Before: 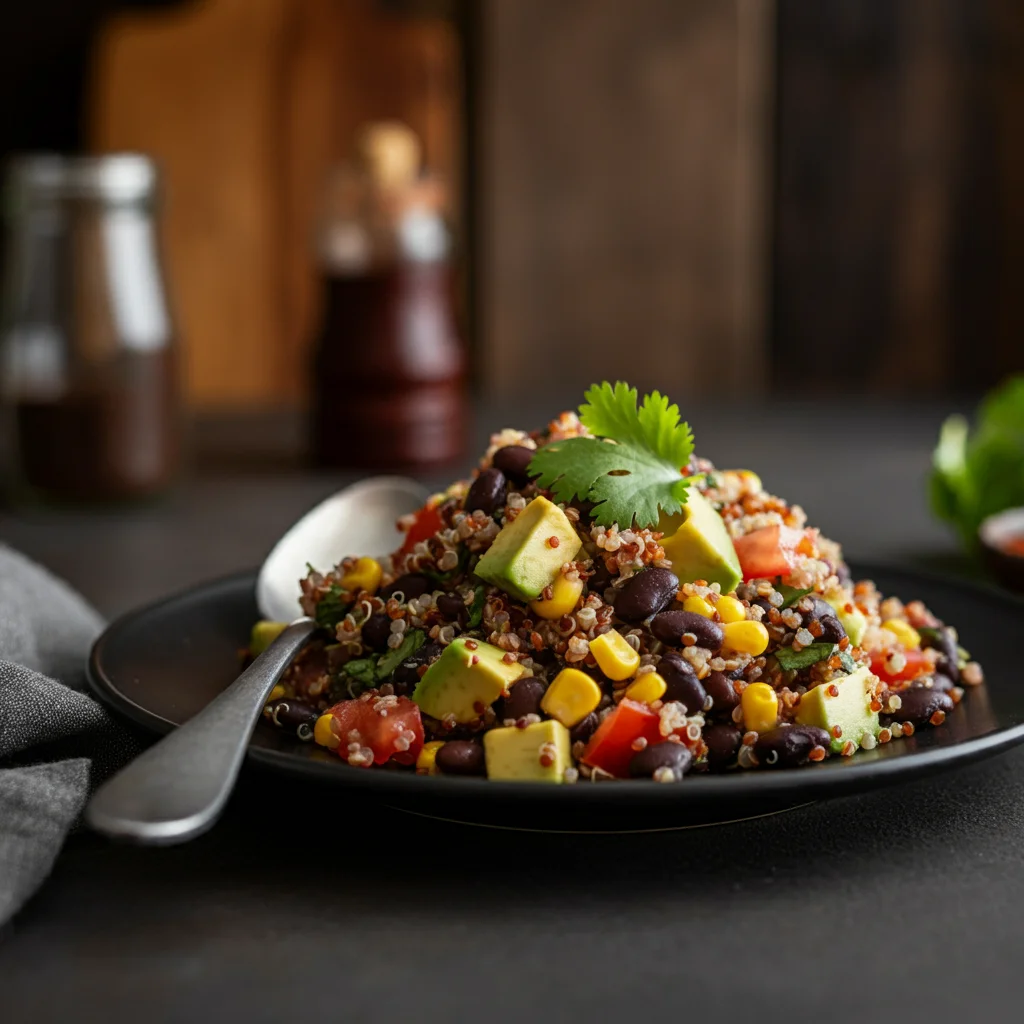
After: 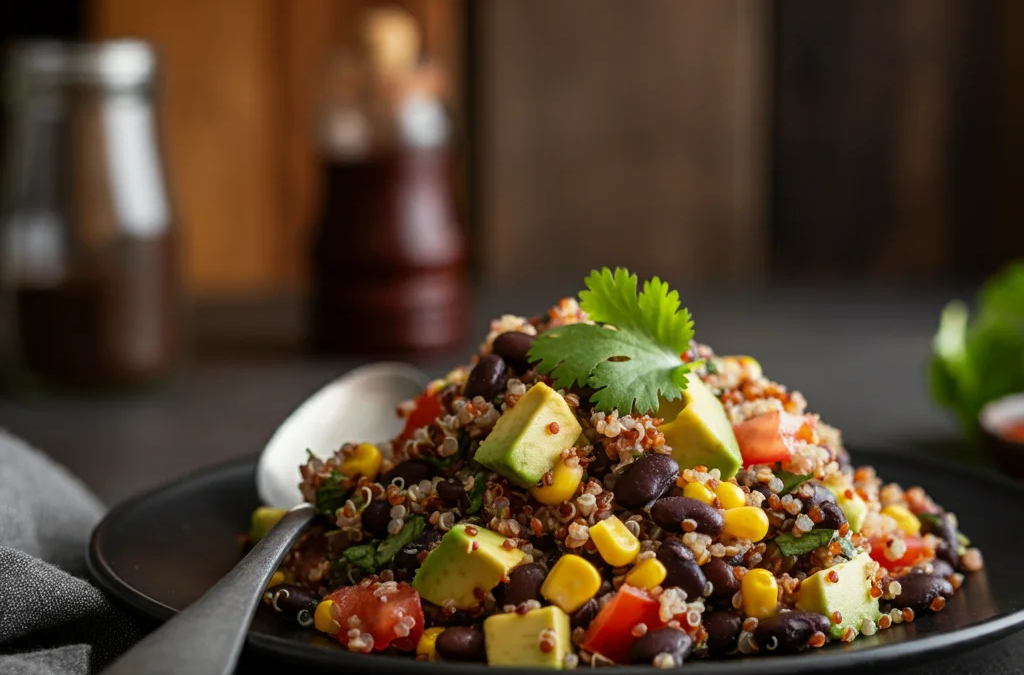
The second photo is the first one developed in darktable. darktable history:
crop: top 11.173%, bottom 22.561%
